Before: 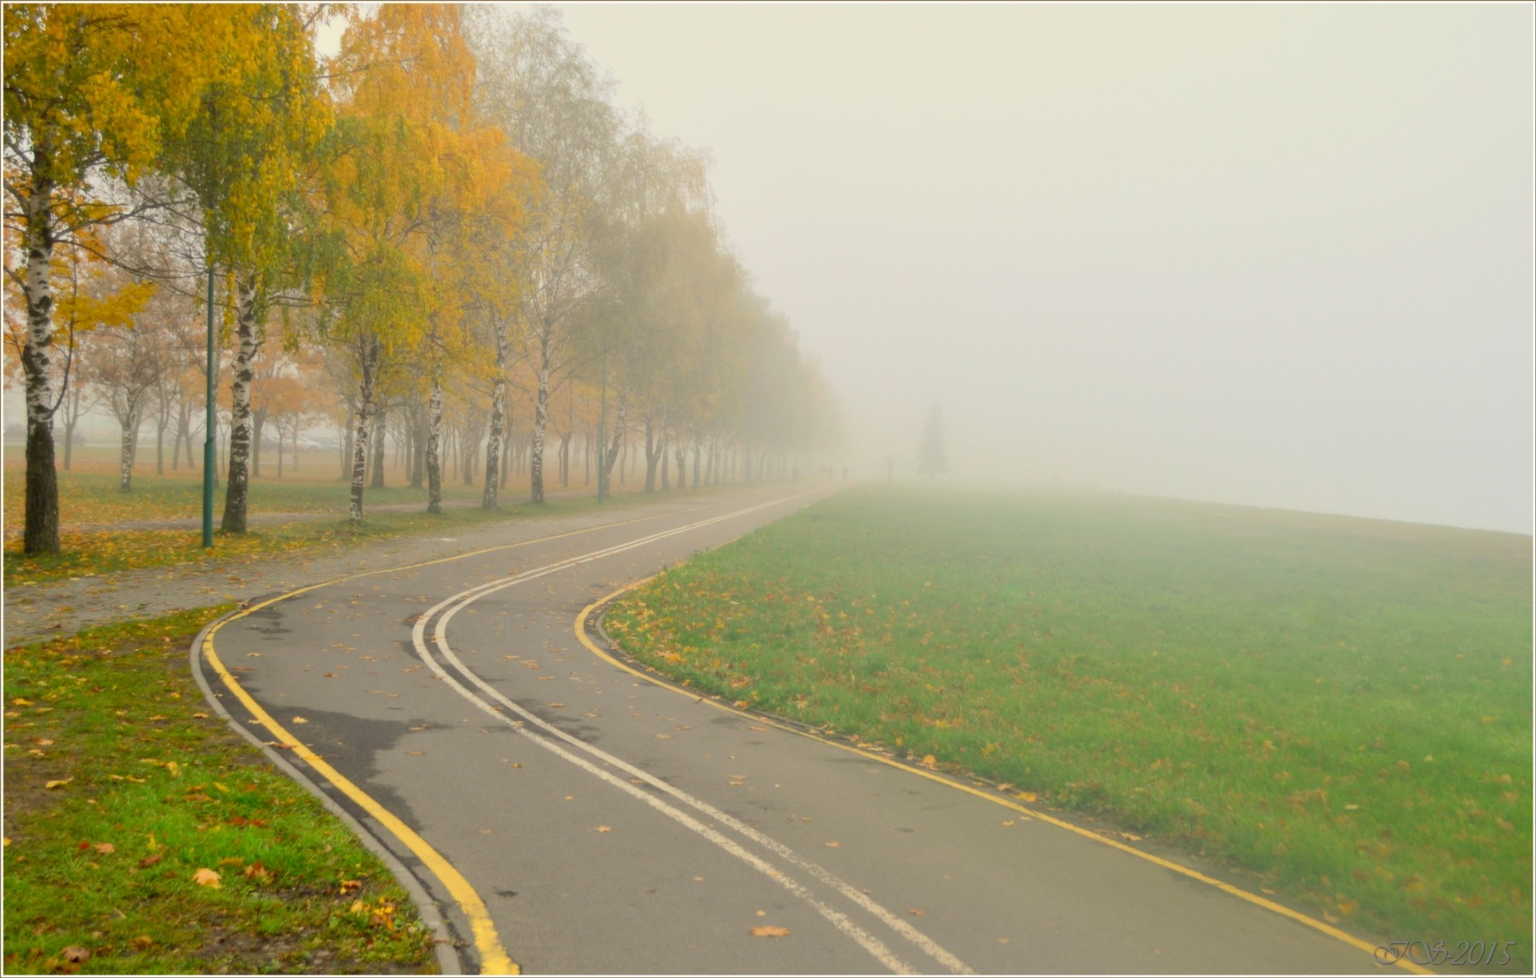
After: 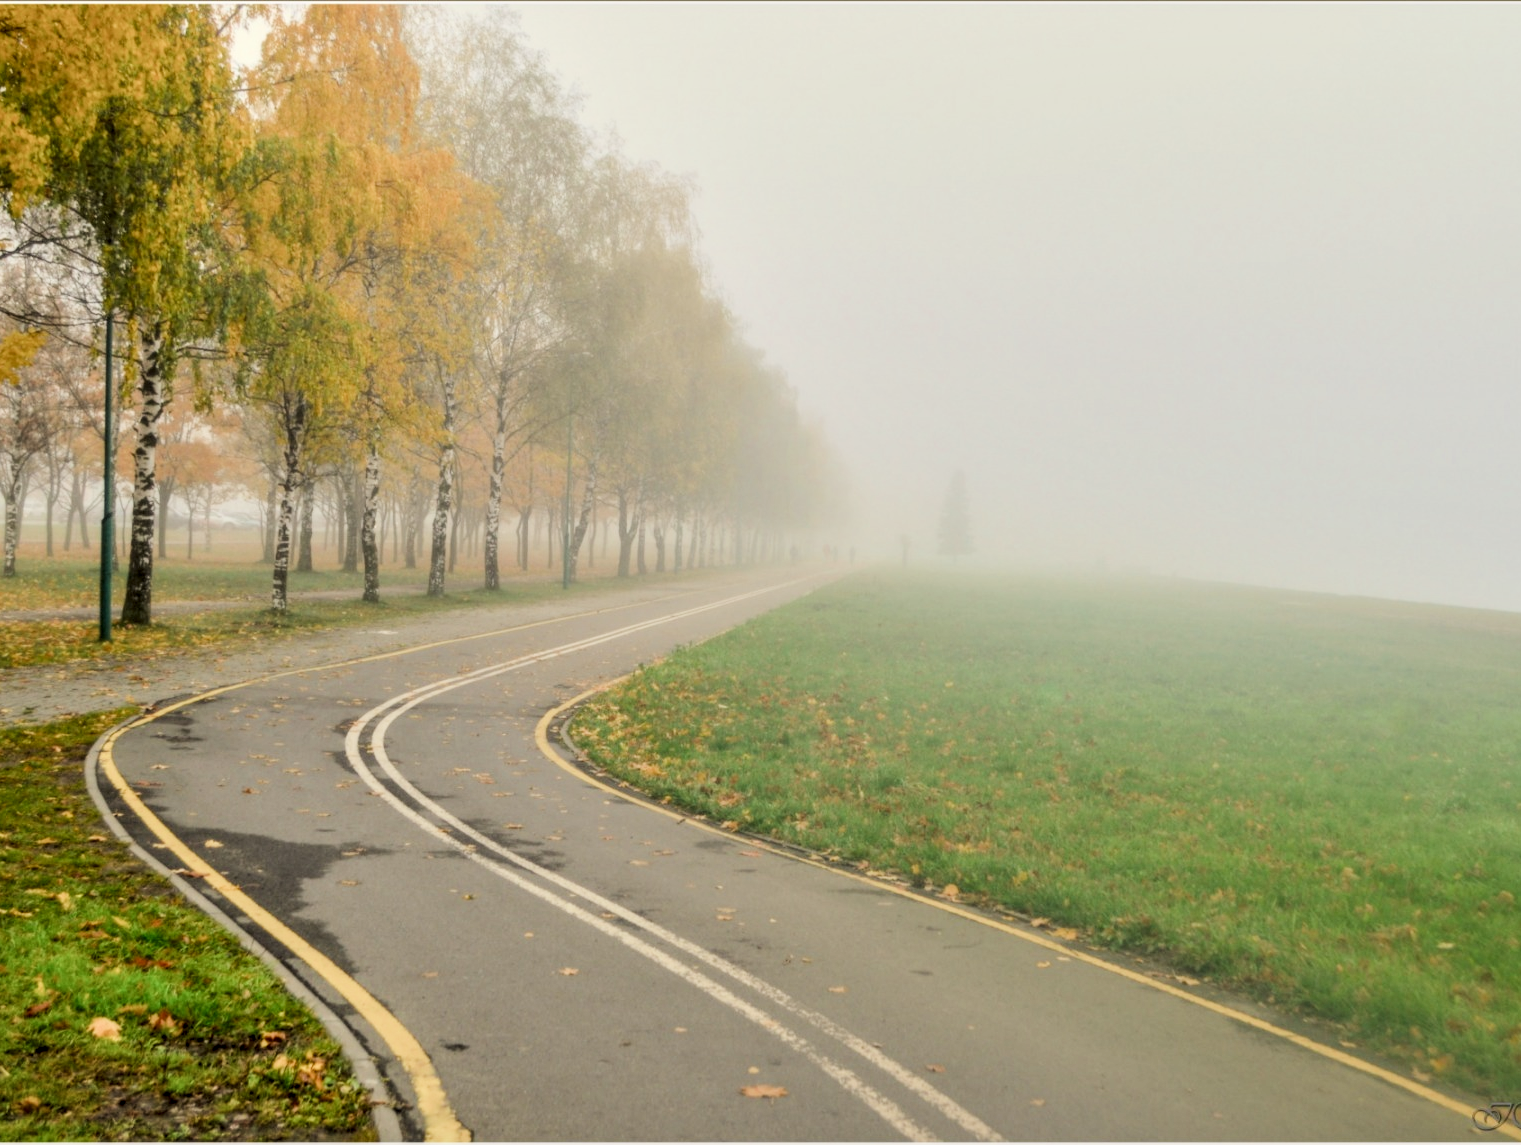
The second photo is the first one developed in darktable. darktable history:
shadows and highlights: shadows 20.86, highlights -35.25, soften with gaussian
filmic rgb: black relative exposure -7.1 EV, white relative exposure 5.38 EV, hardness 3.02, add noise in highlights 0.001, color science v3 (2019), use custom middle-gray values true, contrast in highlights soft
local contrast: detail 150%
crop: left 7.688%, right 7.793%
tone equalizer: -8 EV -0.785 EV, -7 EV -0.669 EV, -6 EV -0.626 EV, -5 EV -0.382 EV, -3 EV 0.372 EV, -2 EV 0.6 EV, -1 EV 0.691 EV, +0 EV 0.741 EV, edges refinement/feathering 500, mask exposure compensation -1.57 EV, preserve details no
